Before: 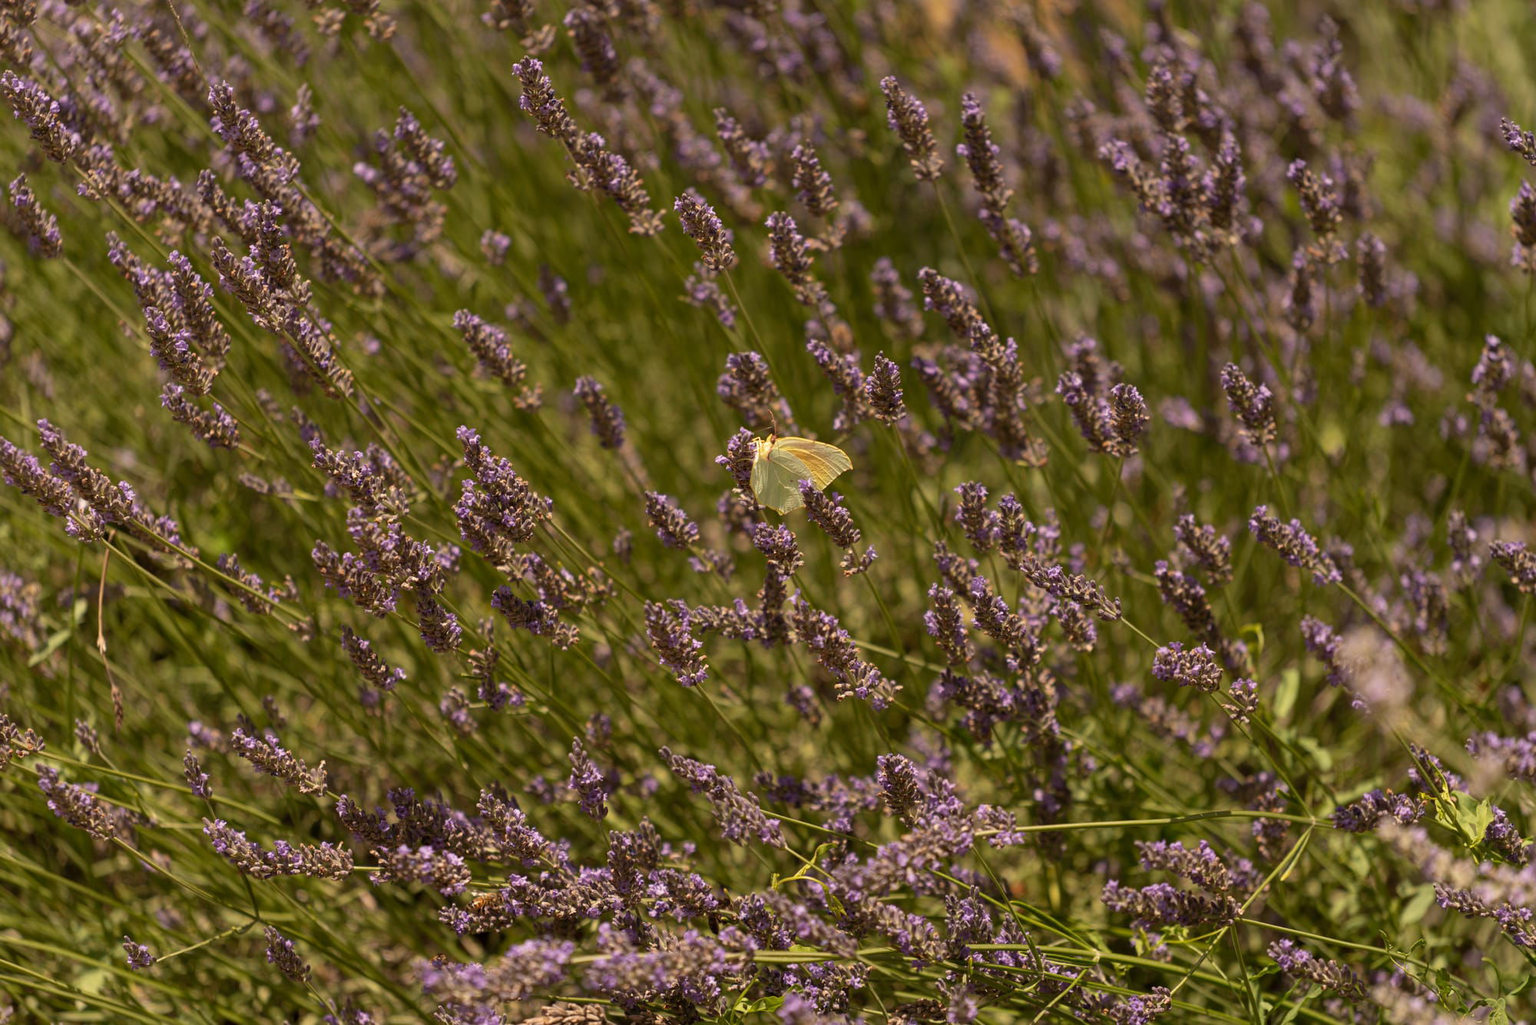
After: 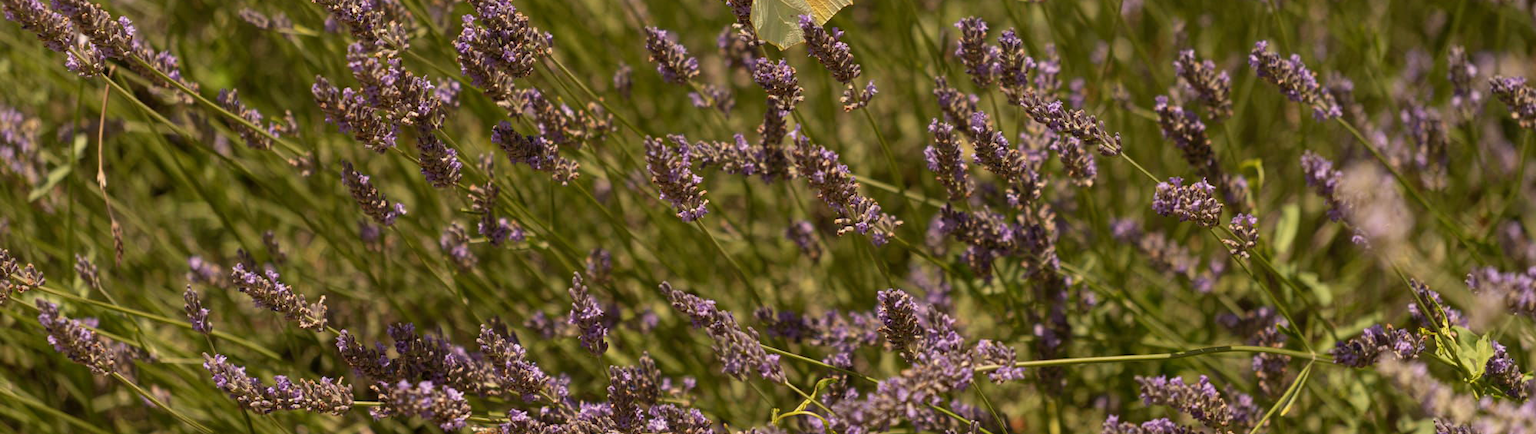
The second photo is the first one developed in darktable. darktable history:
crop: top 45.395%, bottom 12.11%
